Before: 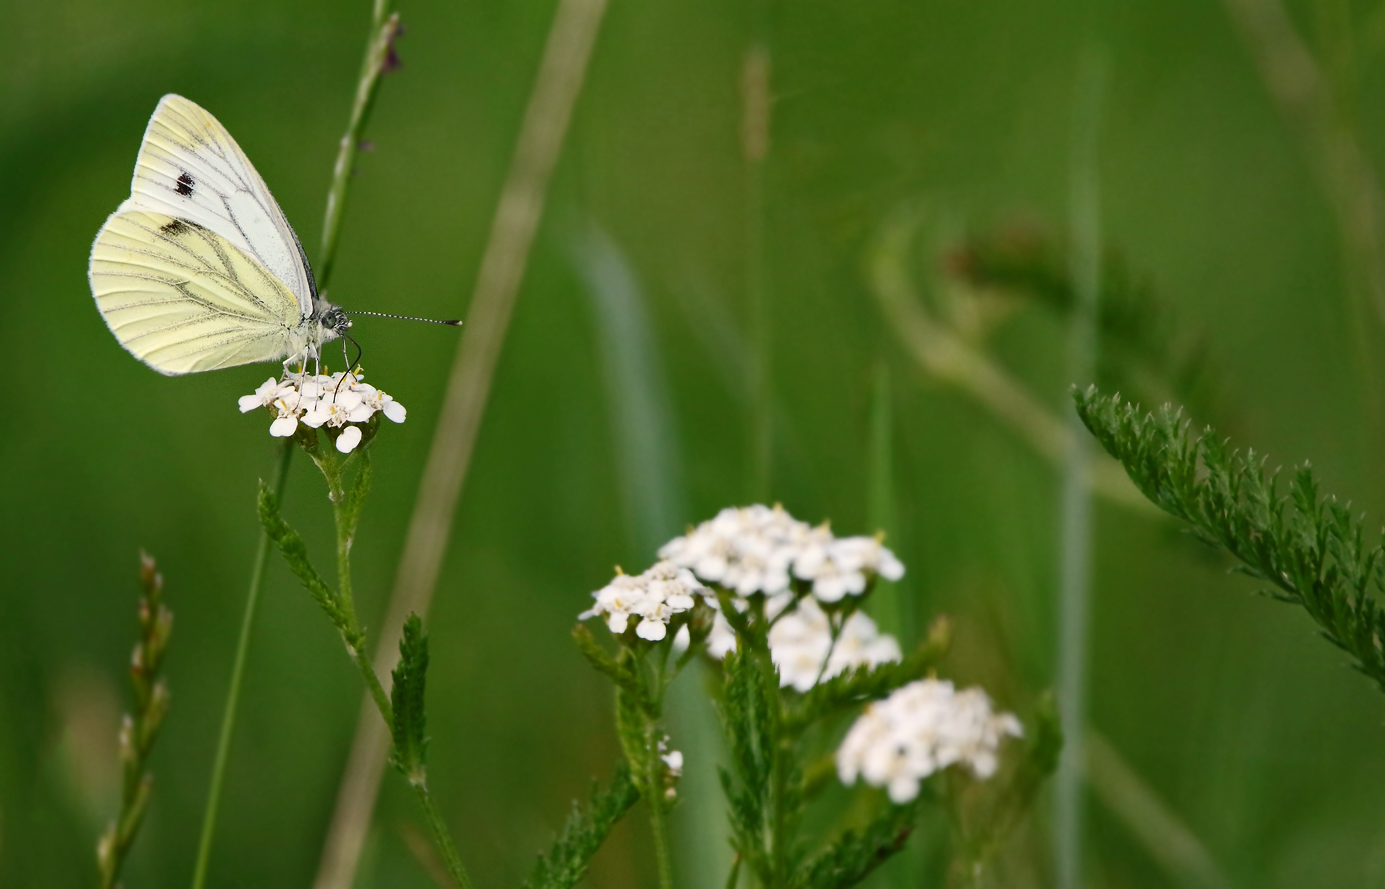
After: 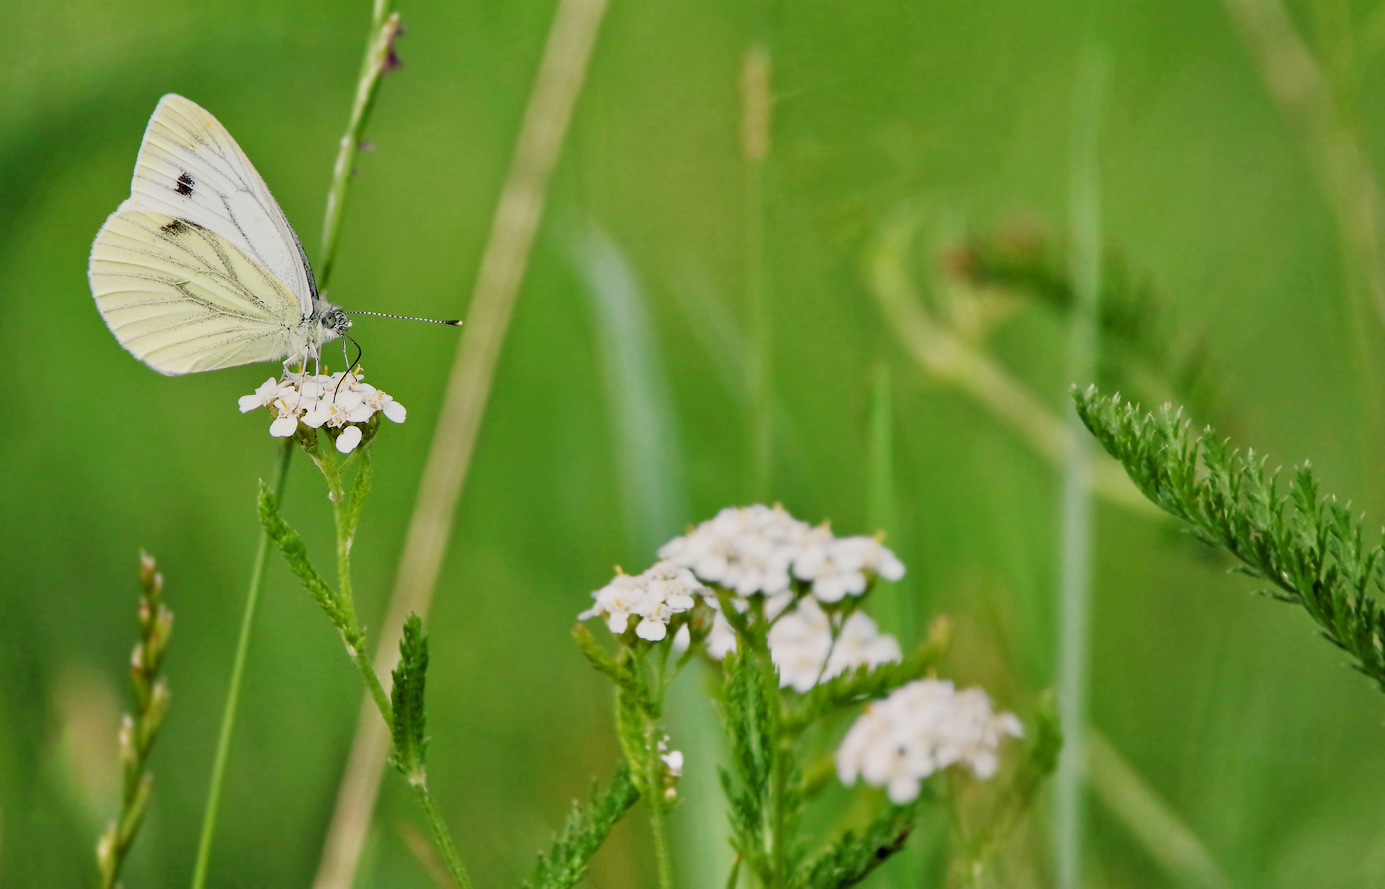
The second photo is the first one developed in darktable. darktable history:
tone equalizer: -7 EV 0.15 EV, -6 EV 0.6 EV, -5 EV 1.15 EV, -4 EV 1.33 EV, -3 EV 1.15 EV, -2 EV 0.6 EV, -1 EV 0.15 EV, mask exposure compensation -0.5 EV
filmic rgb: black relative exposure -5 EV, hardness 2.88, contrast 1.1, highlights saturation mix -20%
